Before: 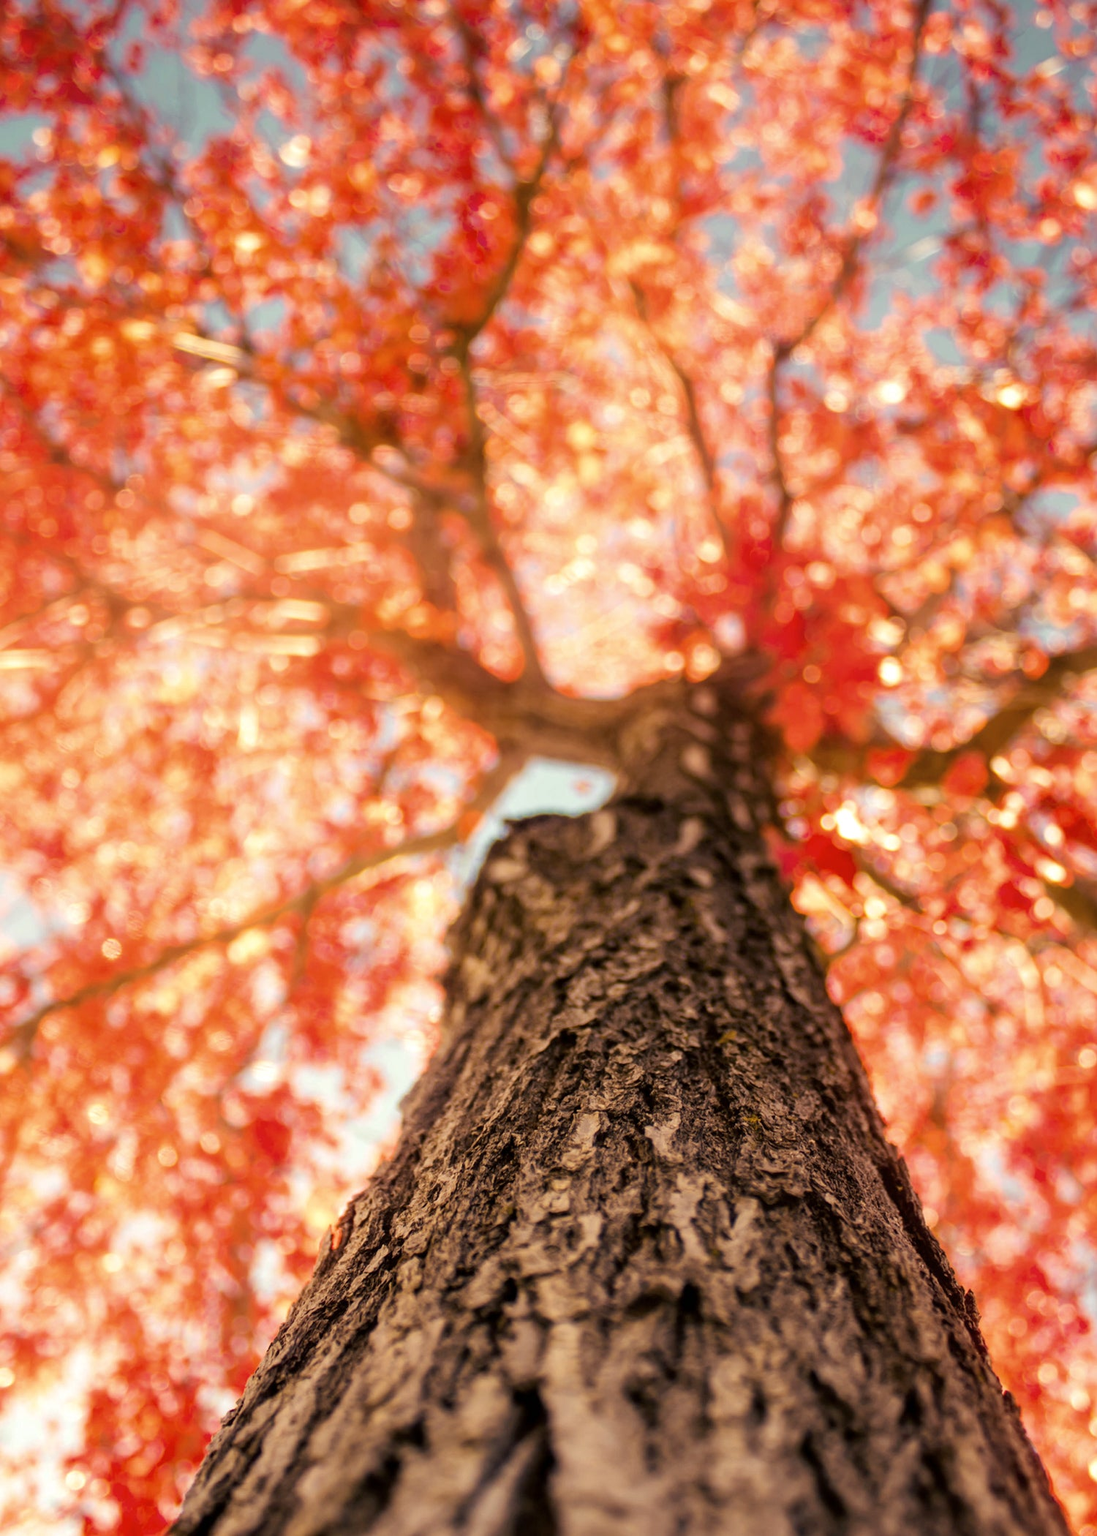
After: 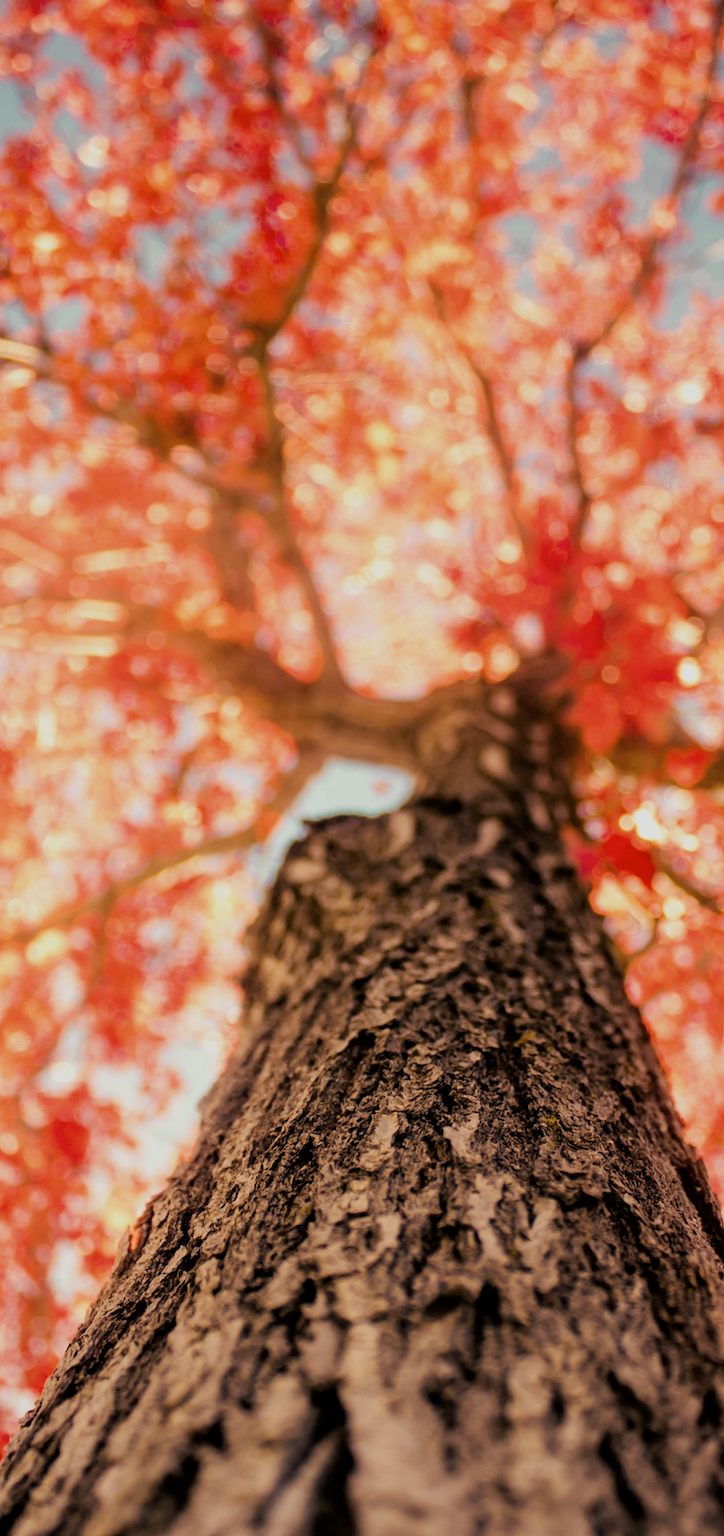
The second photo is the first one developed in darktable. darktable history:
crop and rotate: left 18.442%, right 15.508%
filmic rgb: white relative exposure 3.85 EV, hardness 4.3
